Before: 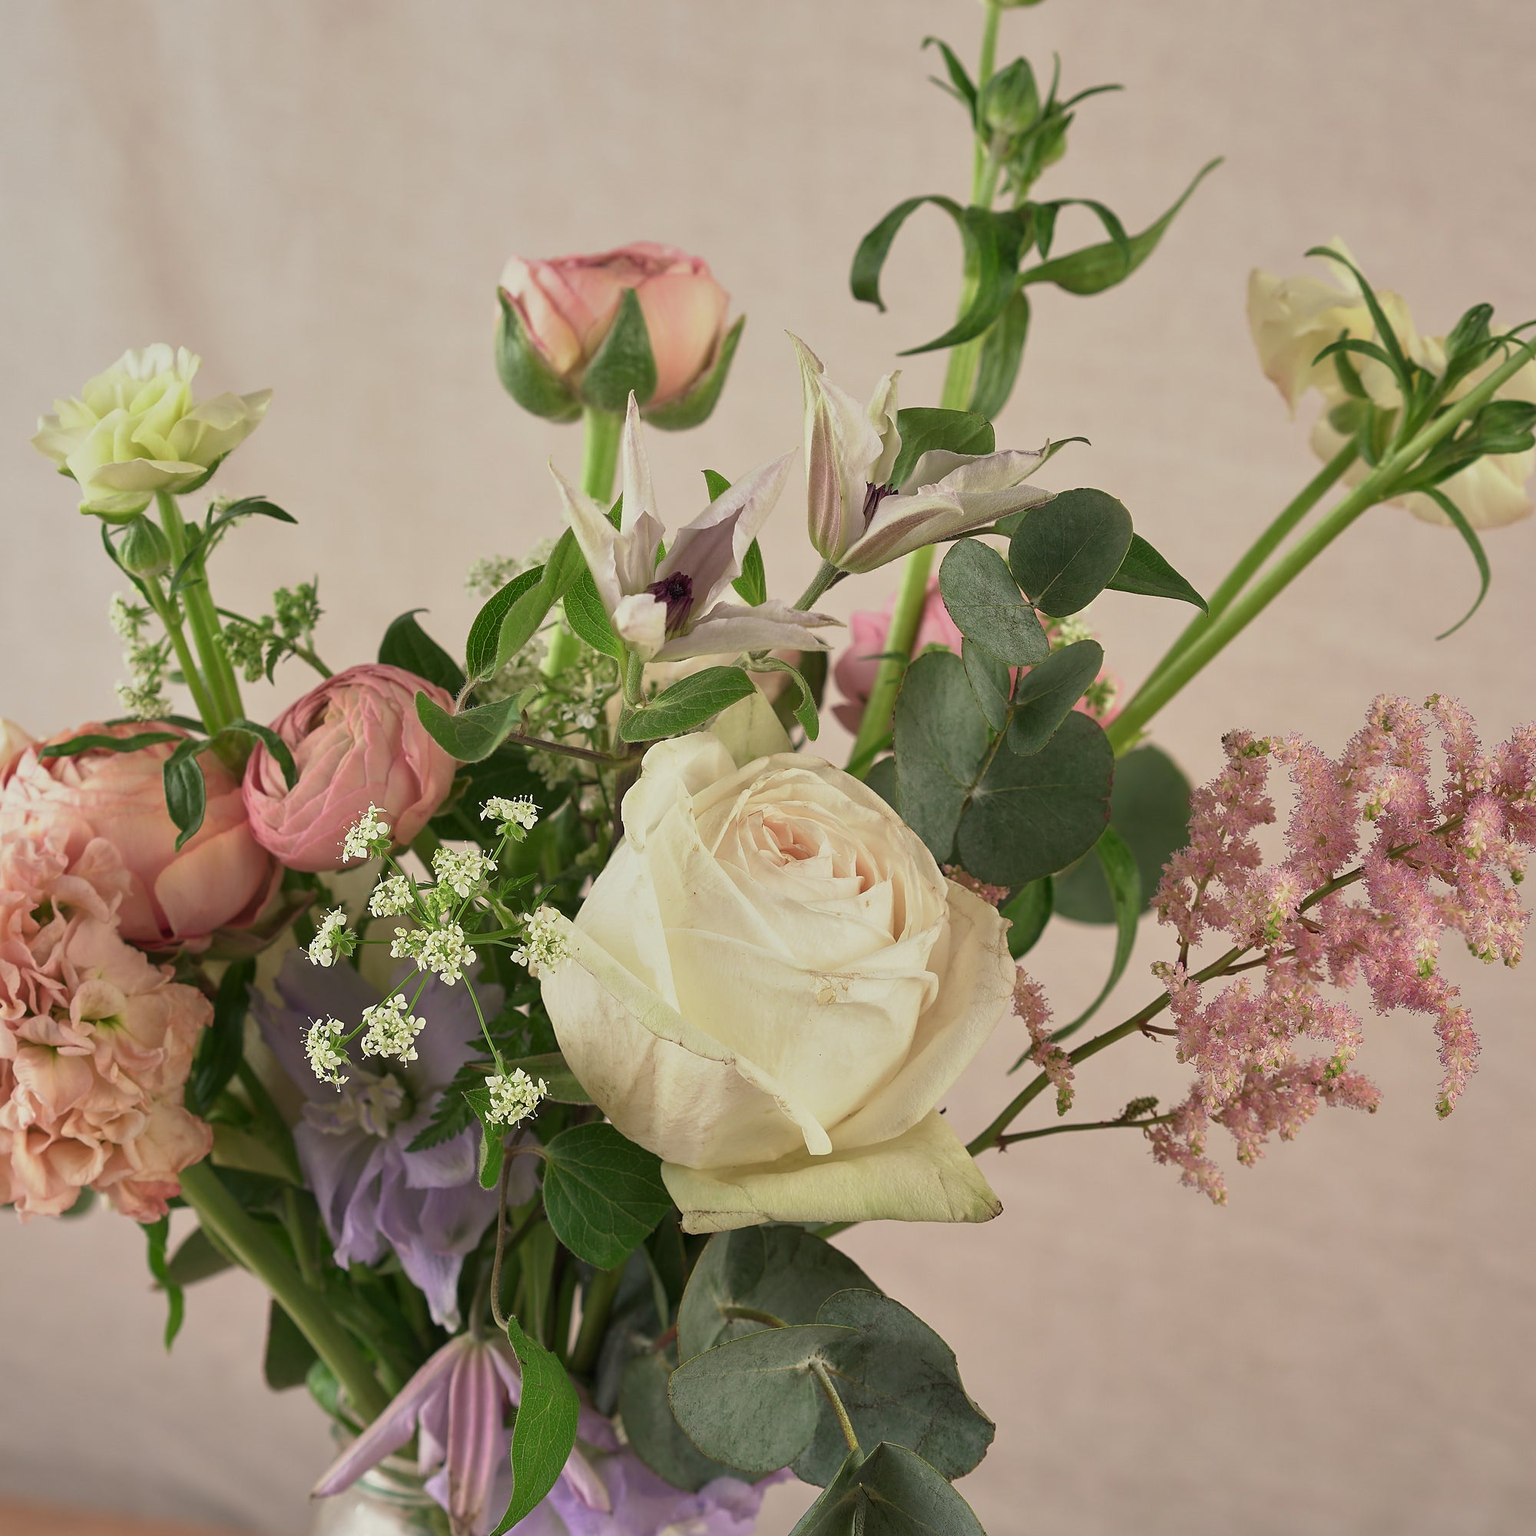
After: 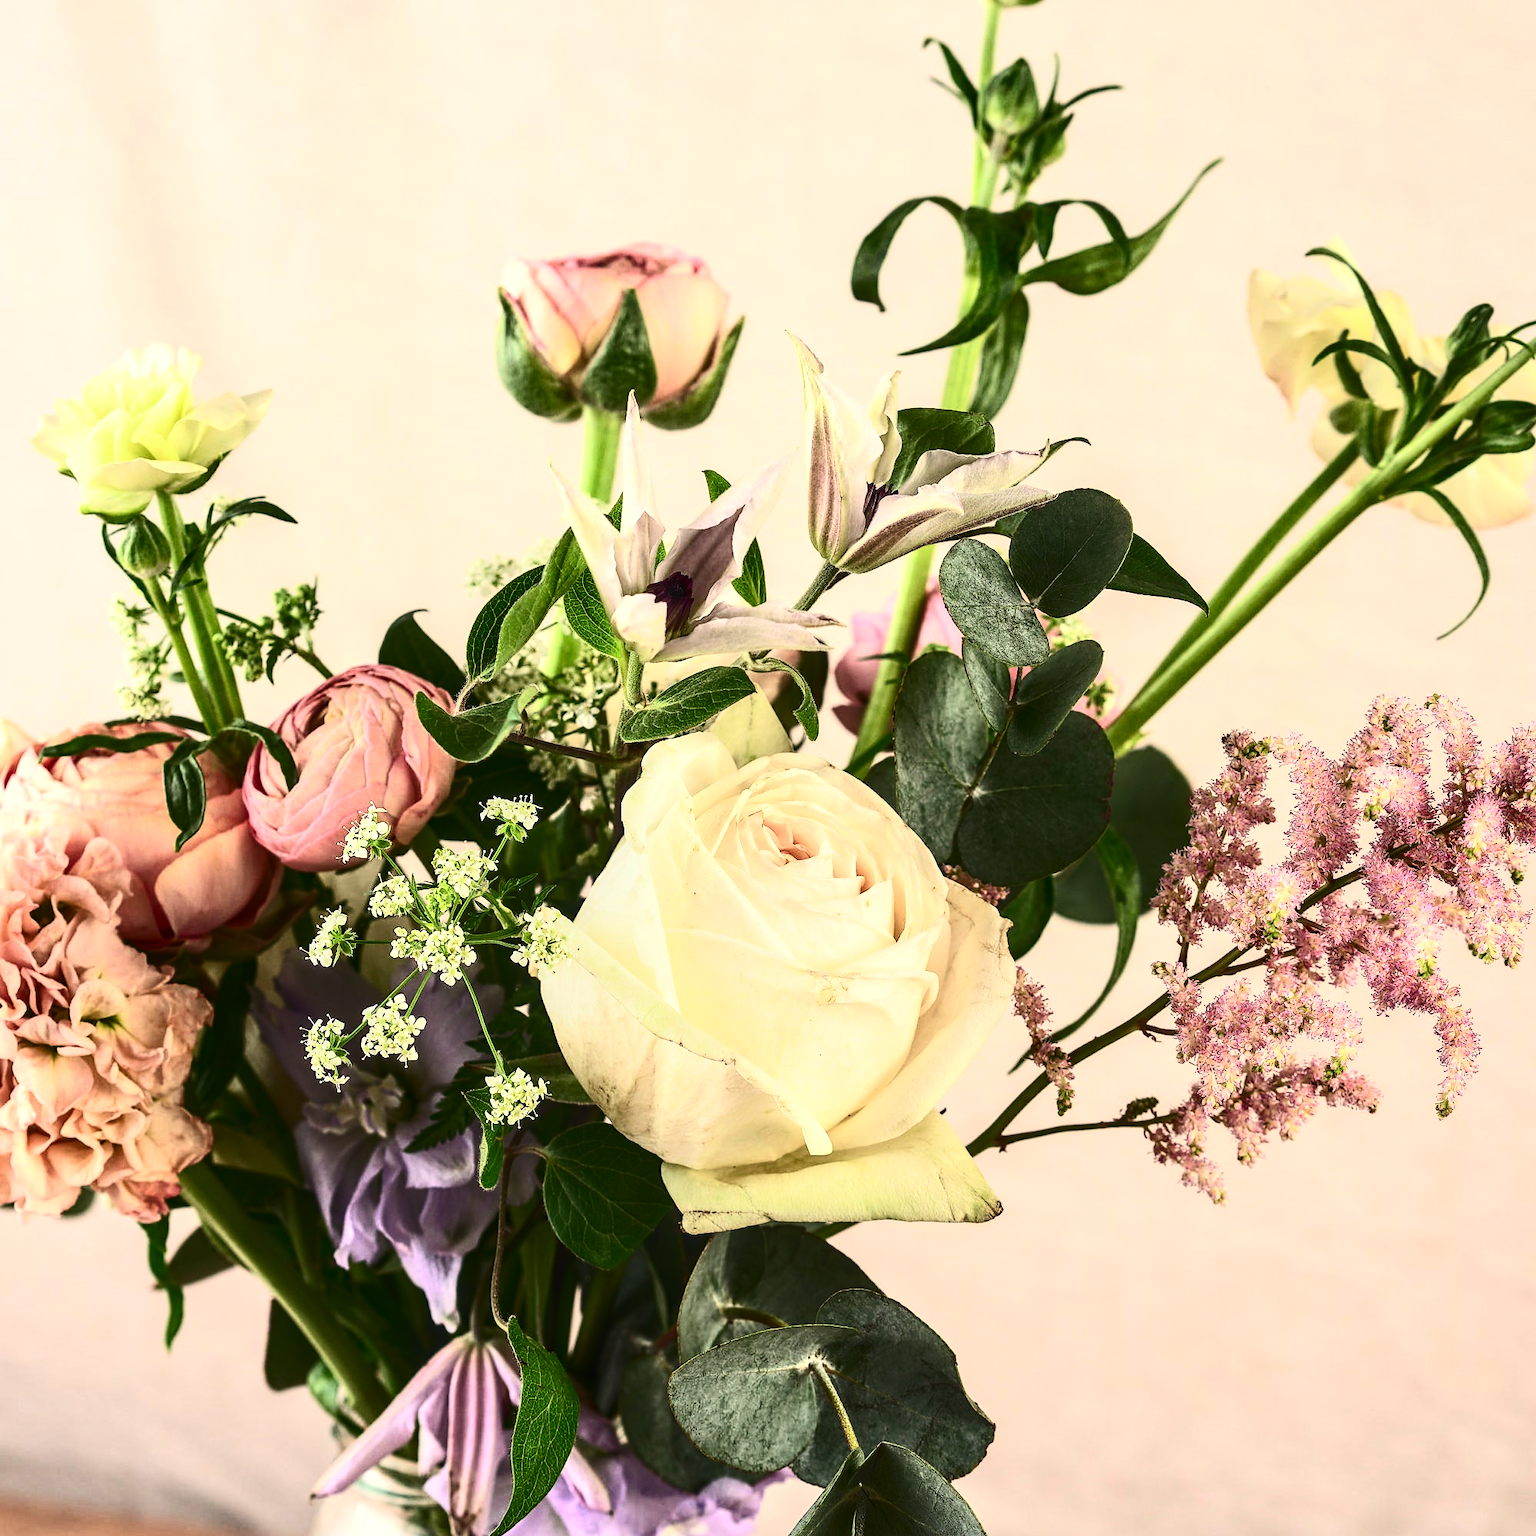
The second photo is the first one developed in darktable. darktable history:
exposure: exposure -0.046 EV, compensate highlight preservation false
local contrast: on, module defaults
tone equalizer: -8 EV -1.08 EV, -7 EV -1.03 EV, -6 EV -0.862 EV, -5 EV -0.566 EV, -3 EV 0.579 EV, -2 EV 0.888 EV, -1 EV 0.986 EV, +0 EV 1.07 EV, edges refinement/feathering 500, mask exposure compensation -1.57 EV, preserve details no
contrast brightness saturation: contrast 0.408, brightness 0.053, saturation 0.25
